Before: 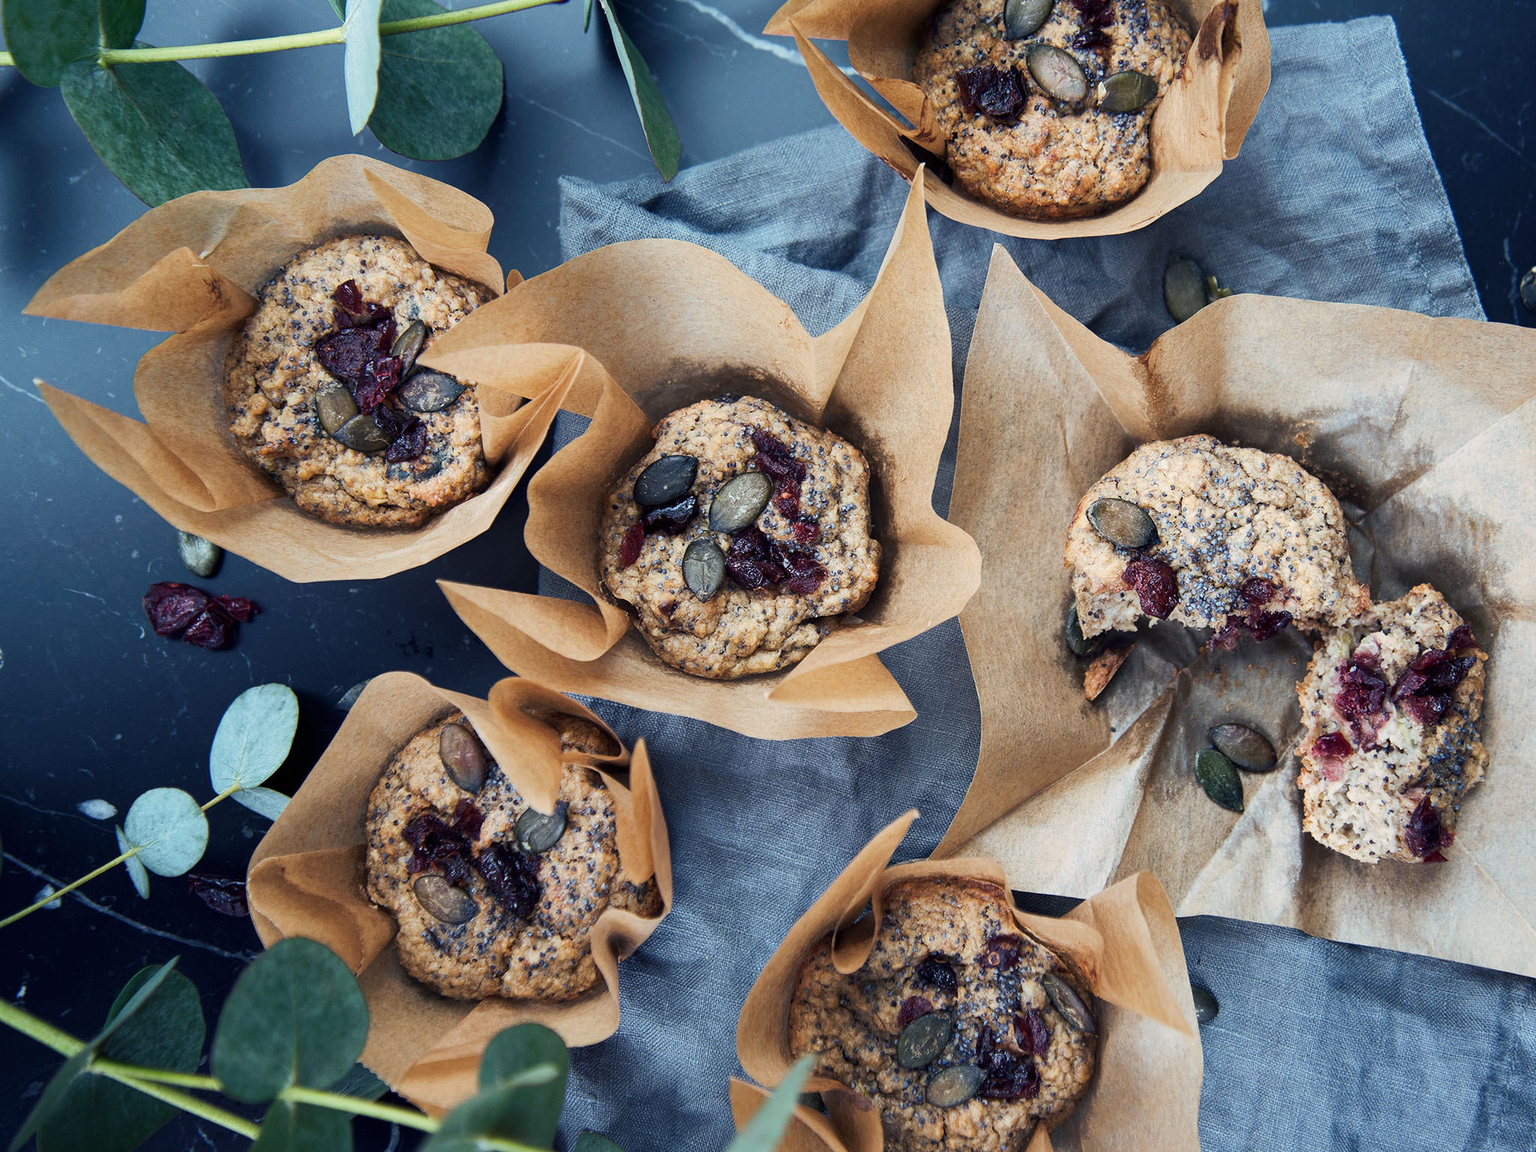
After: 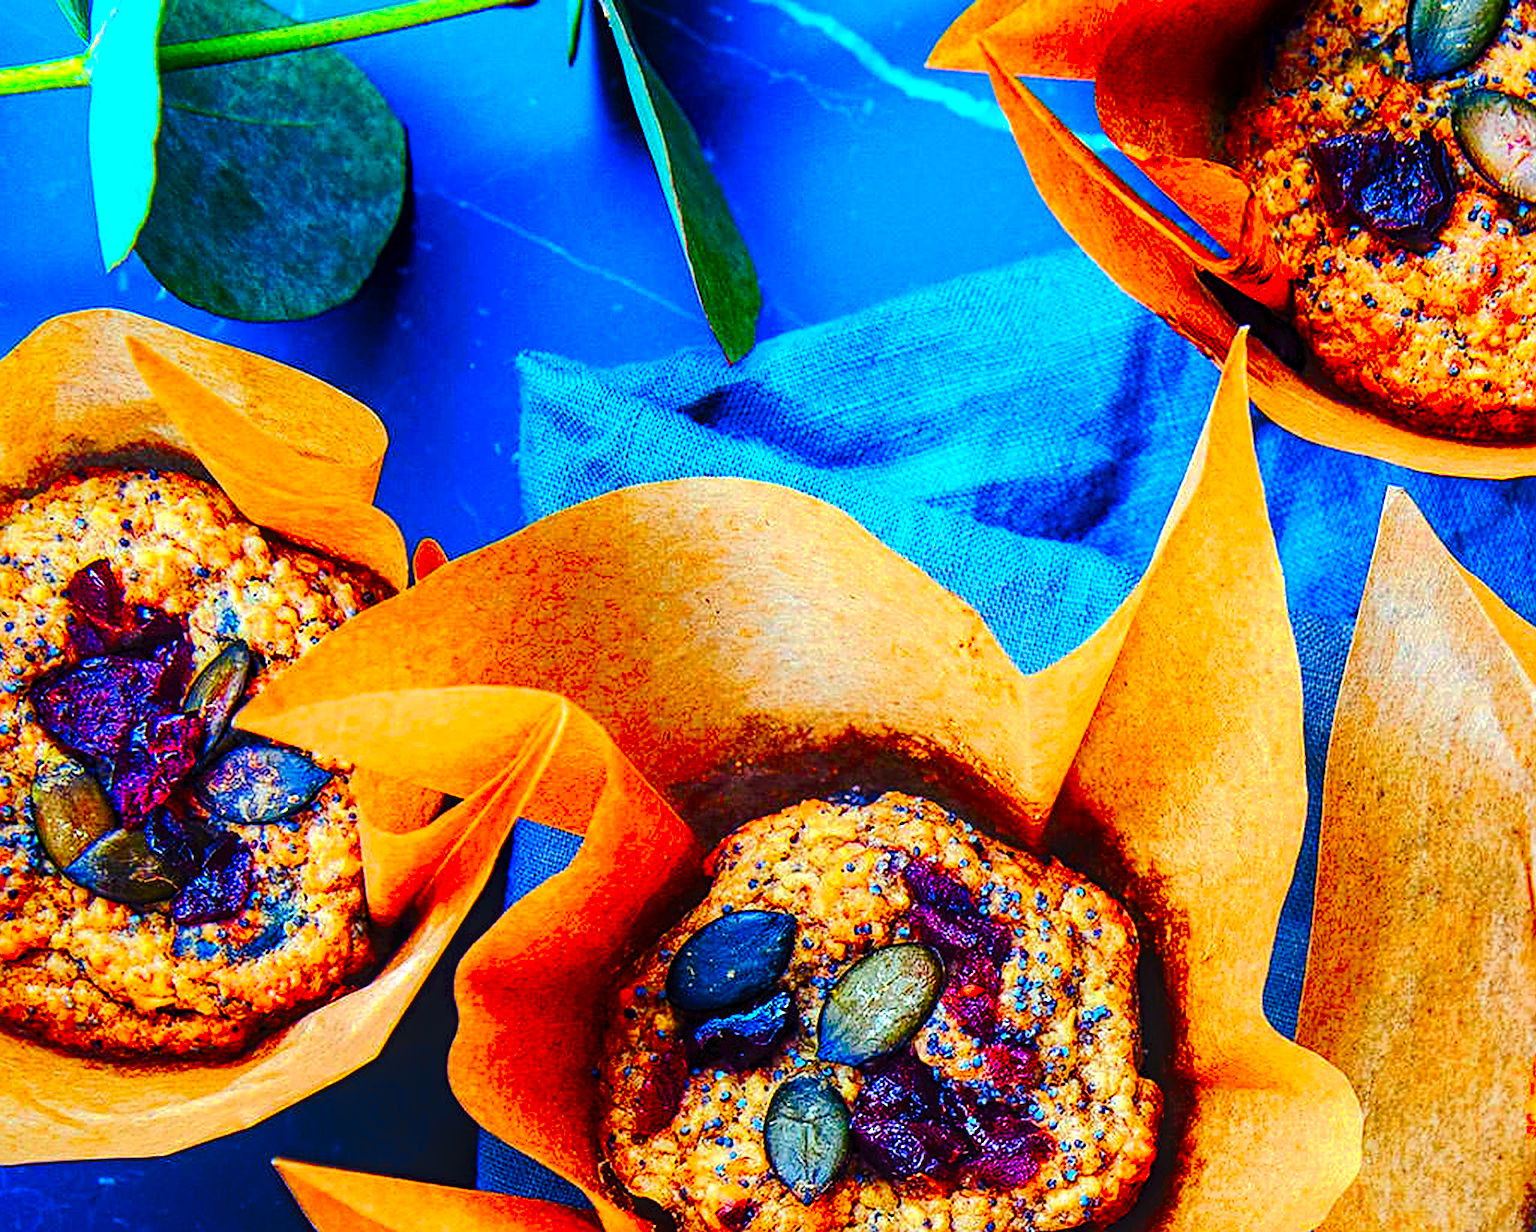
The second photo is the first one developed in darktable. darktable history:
sharpen: on, module defaults
tone curve: curves: ch0 [(0, 0) (0.003, 0.026) (0.011, 0.03) (0.025, 0.038) (0.044, 0.046) (0.069, 0.055) (0.1, 0.075) (0.136, 0.114) (0.177, 0.158) (0.224, 0.215) (0.277, 0.296) (0.335, 0.386) (0.399, 0.479) (0.468, 0.568) (0.543, 0.637) (0.623, 0.707) (0.709, 0.773) (0.801, 0.834) (0.898, 0.896) (1, 1)], preserve colors none
color correction: saturation 3
color balance rgb: linear chroma grading › global chroma 9%, perceptual saturation grading › global saturation 36%, perceptual brilliance grading › global brilliance 15%, perceptual brilliance grading › shadows -35%, global vibrance 15%
crop: left 19.556%, right 30.401%, bottom 46.458%
local contrast: detail 130%
haze removal: strength 0.29, distance 0.25, compatibility mode true, adaptive false
